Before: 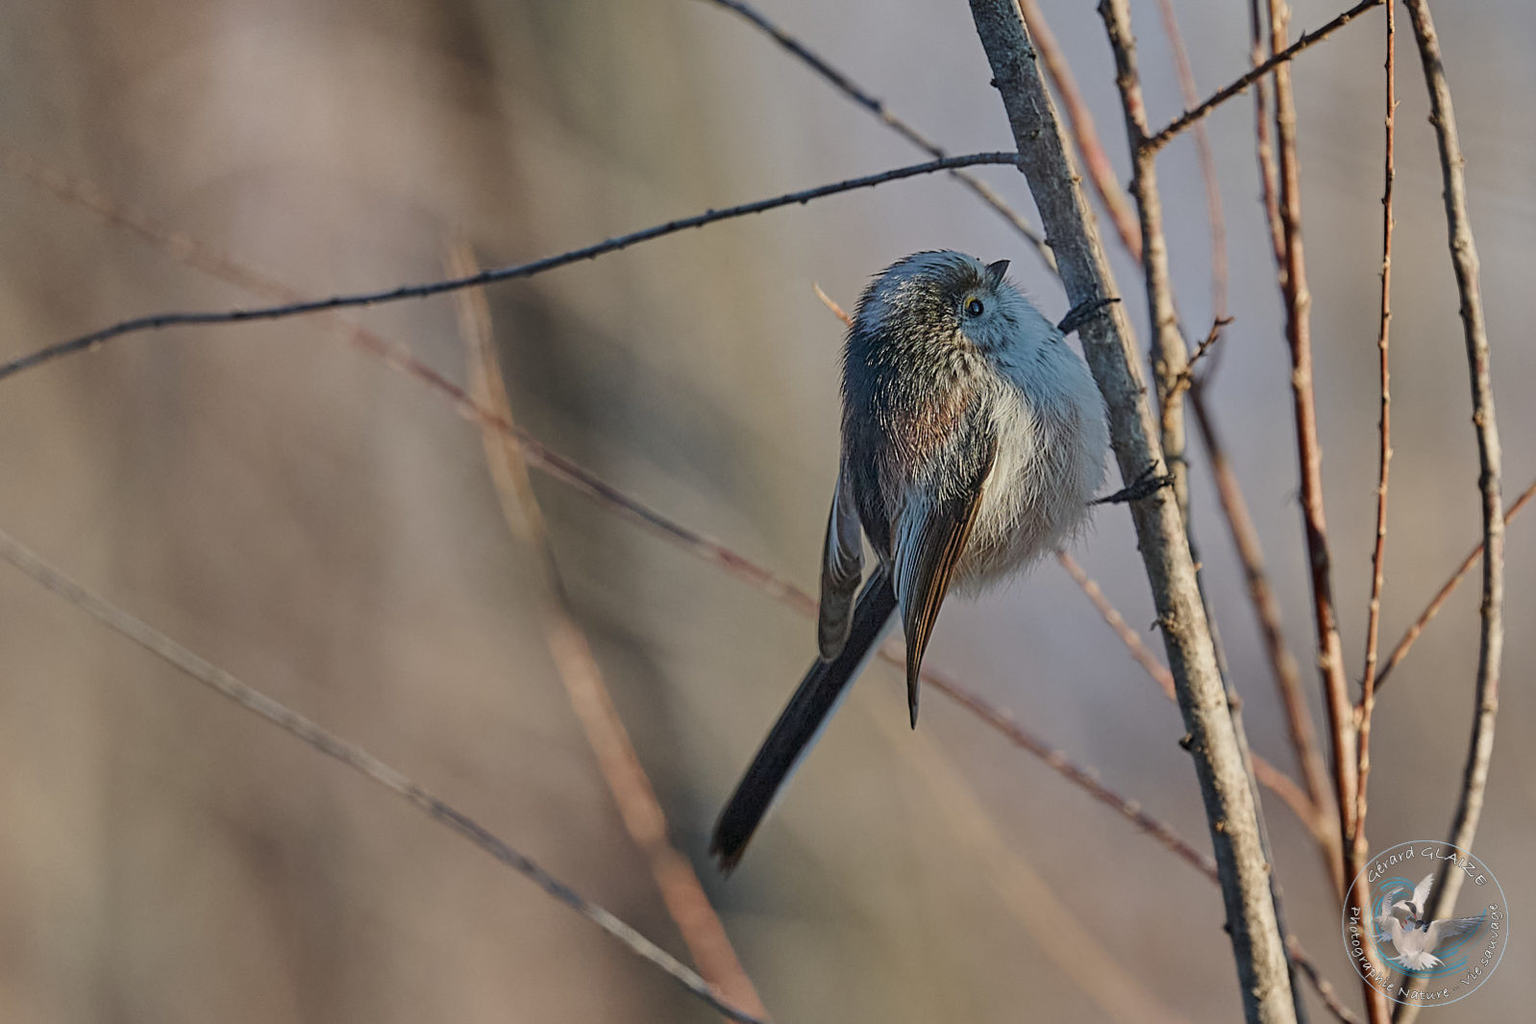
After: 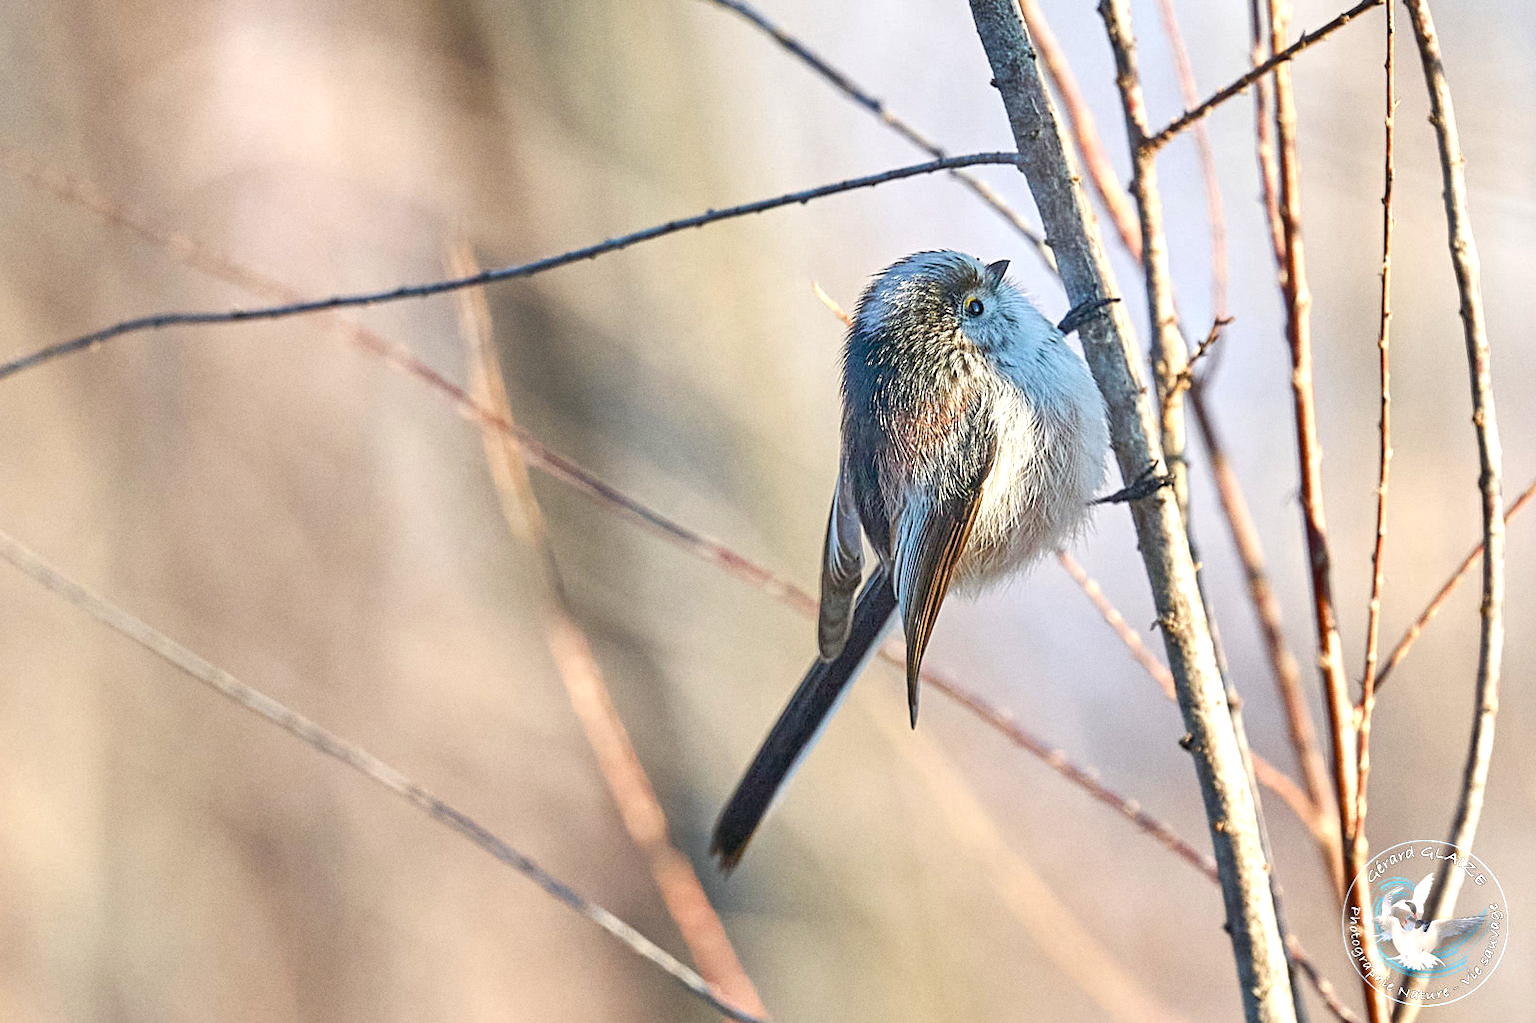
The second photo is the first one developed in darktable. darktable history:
grain: coarseness 7.08 ISO, strength 21.67%, mid-tones bias 59.58%
exposure: black level correction 0, exposure 1.388 EV, compensate exposure bias true, compensate highlight preservation false
color balance rgb: perceptual saturation grading › global saturation 20%, perceptual saturation grading › highlights -25%, perceptual saturation grading › shadows 25%
